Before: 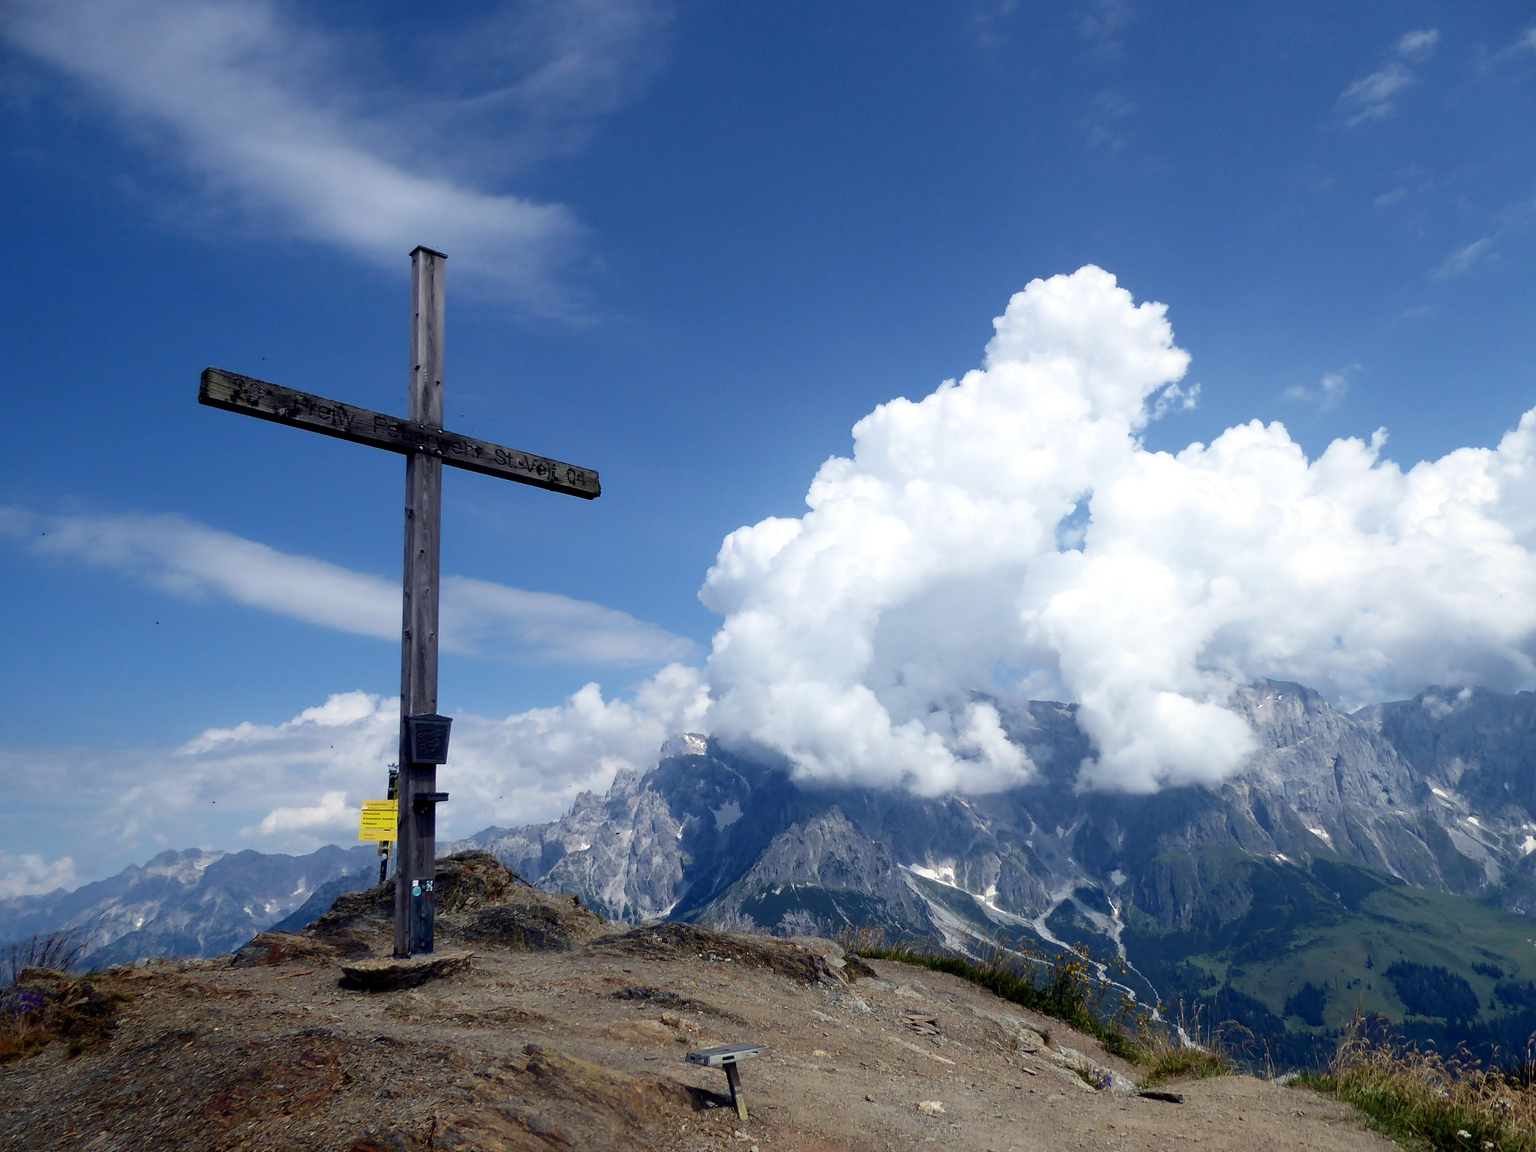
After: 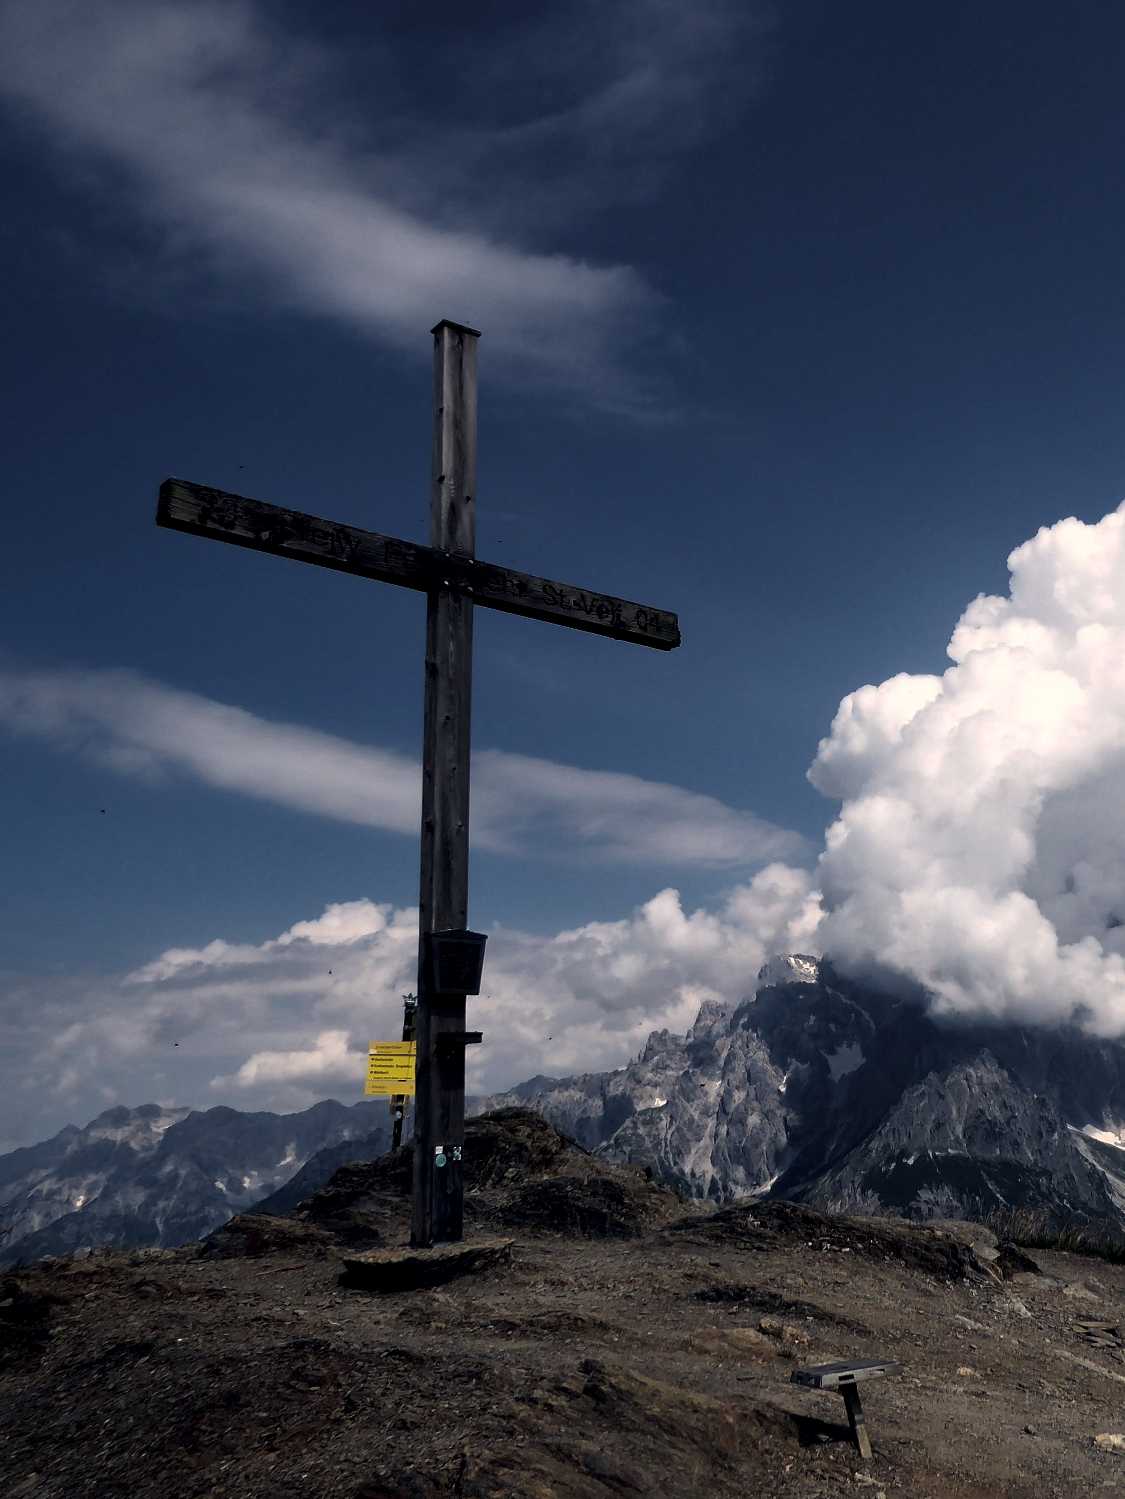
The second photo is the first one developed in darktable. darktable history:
levels: levels [0, 0.618, 1]
crop: left 5.114%, right 38.589%
color balance rgb: shadows lift › hue 87.51°, highlights gain › chroma 3.21%, highlights gain › hue 55.1°, global offset › chroma 0.15%, global offset › hue 253.66°, linear chroma grading › global chroma 0.5%
local contrast: mode bilateral grid, contrast 20, coarseness 50, detail 120%, midtone range 0.2
